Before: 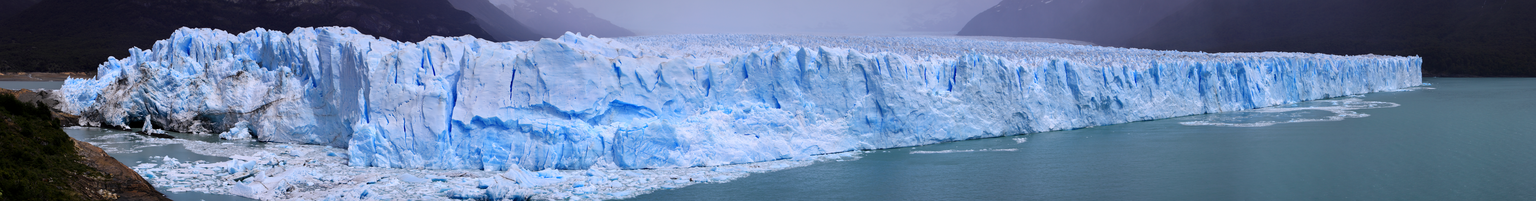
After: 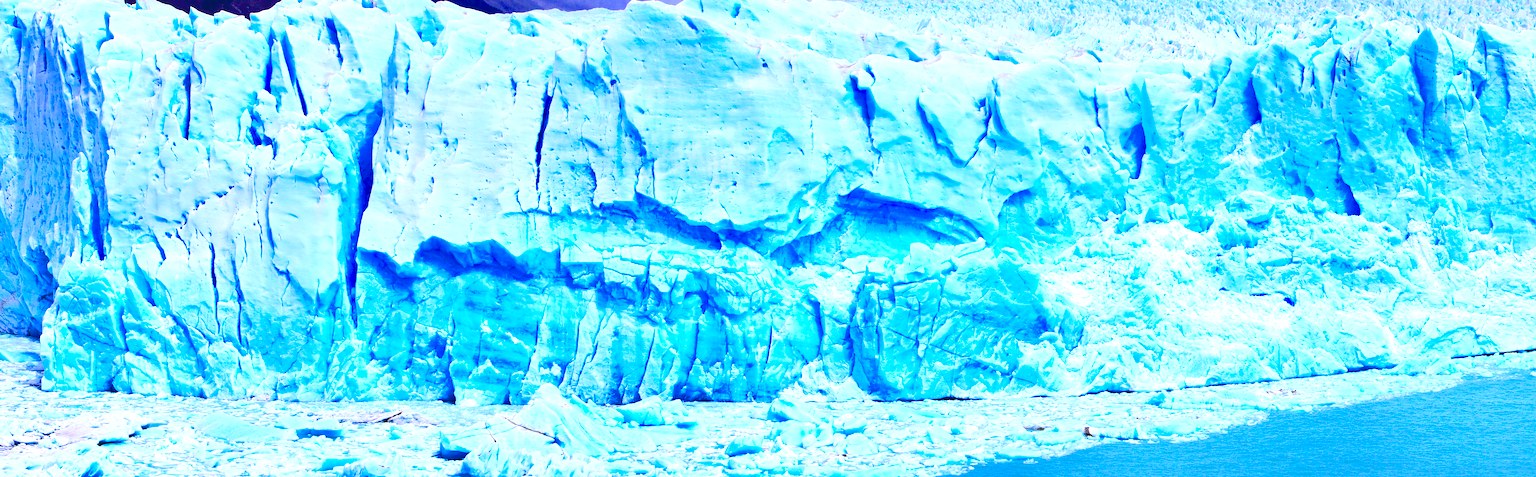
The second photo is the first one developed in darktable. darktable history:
sharpen: radius 1.812, amount 0.403, threshold 1.431
tone curve: curves: ch0 [(0, 0) (0.003, 0.049) (0.011, 0.052) (0.025, 0.061) (0.044, 0.08) (0.069, 0.101) (0.1, 0.119) (0.136, 0.139) (0.177, 0.172) (0.224, 0.222) (0.277, 0.292) (0.335, 0.367) (0.399, 0.444) (0.468, 0.538) (0.543, 0.623) (0.623, 0.713) (0.709, 0.784) (0.801, 0.844) (0.898, 0.916) (1, 1)], color space Lab, independent channels, preserve colors none
crop and rotate: left 21.794%, top 18.907%, right 45.435%, bottom 2.997%
exposure: exposure 1.138 EV, compensate highlight preservation false
color balance rgb: power › hue 329.45°, perceptual saturation grading › global saturation 28.285%, perceptual saturation grading › mid-tones 12.233%, perceptual saturation grading › shadows 9.775%, global vibrance 15.911%, saturation formula JzAzBz (2021)
contrast brightness saturation: contrast 0.067, brightness 0.176, saturation 0.405
